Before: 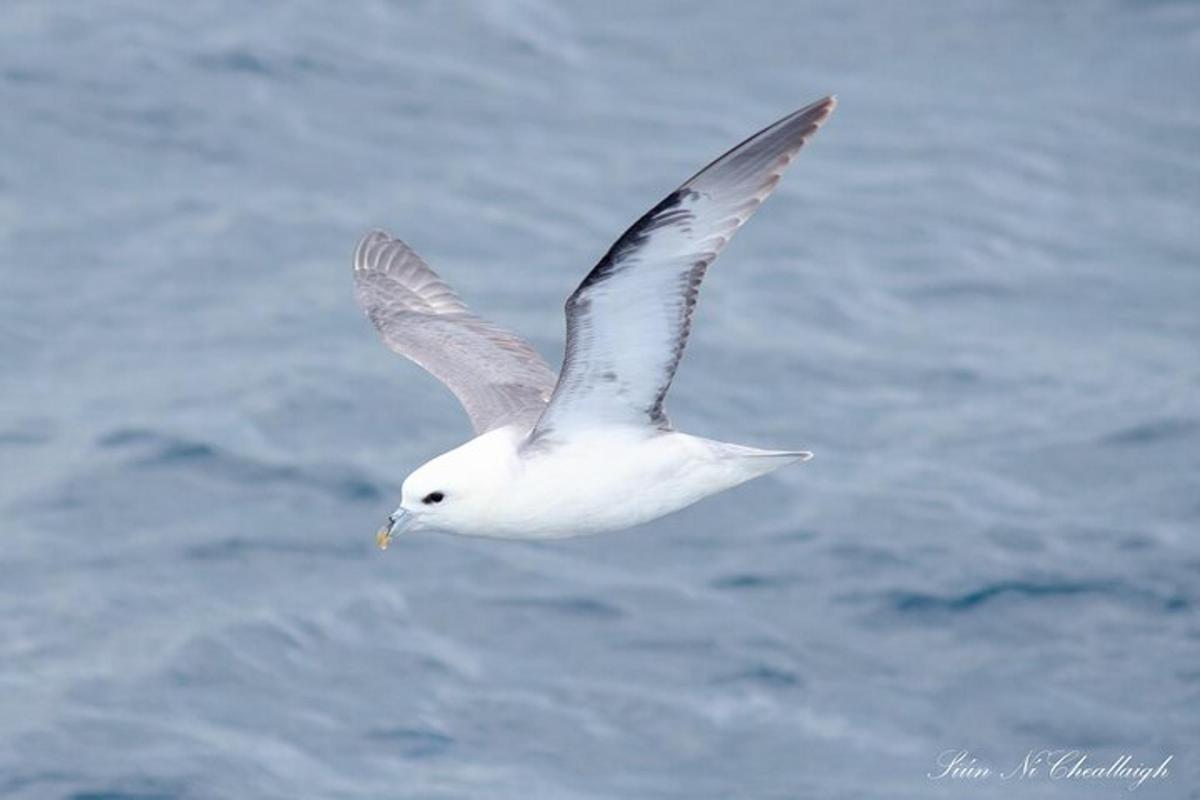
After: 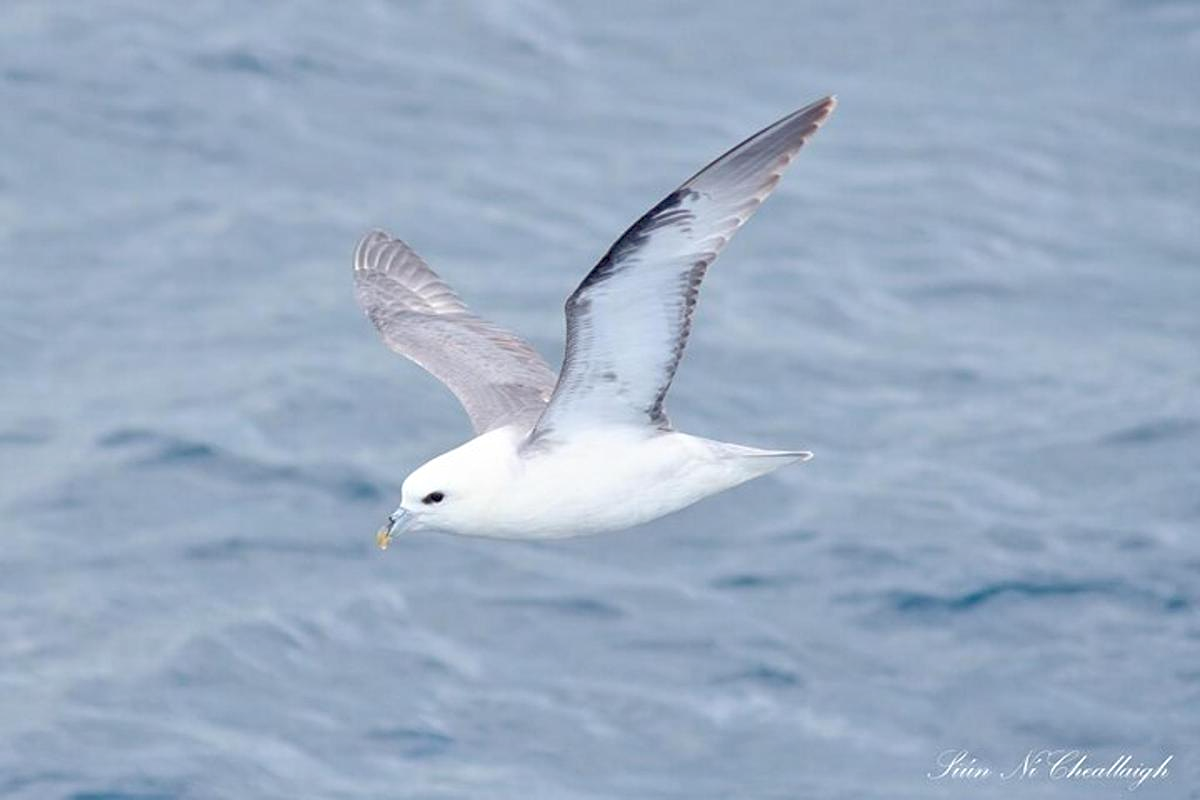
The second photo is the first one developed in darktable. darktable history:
sharpen: amount 0.2
tone equalizer: -7 EV 0.15 EV, -6 EV 0.6 EV, -5 EV 1.15 EV, -4 EV 1.33 EV, -3 EV 1.15 EV, -2 EV 0.6 EV, -1 EV 0.15 EV, mask exposure compensation -0.5 EV
